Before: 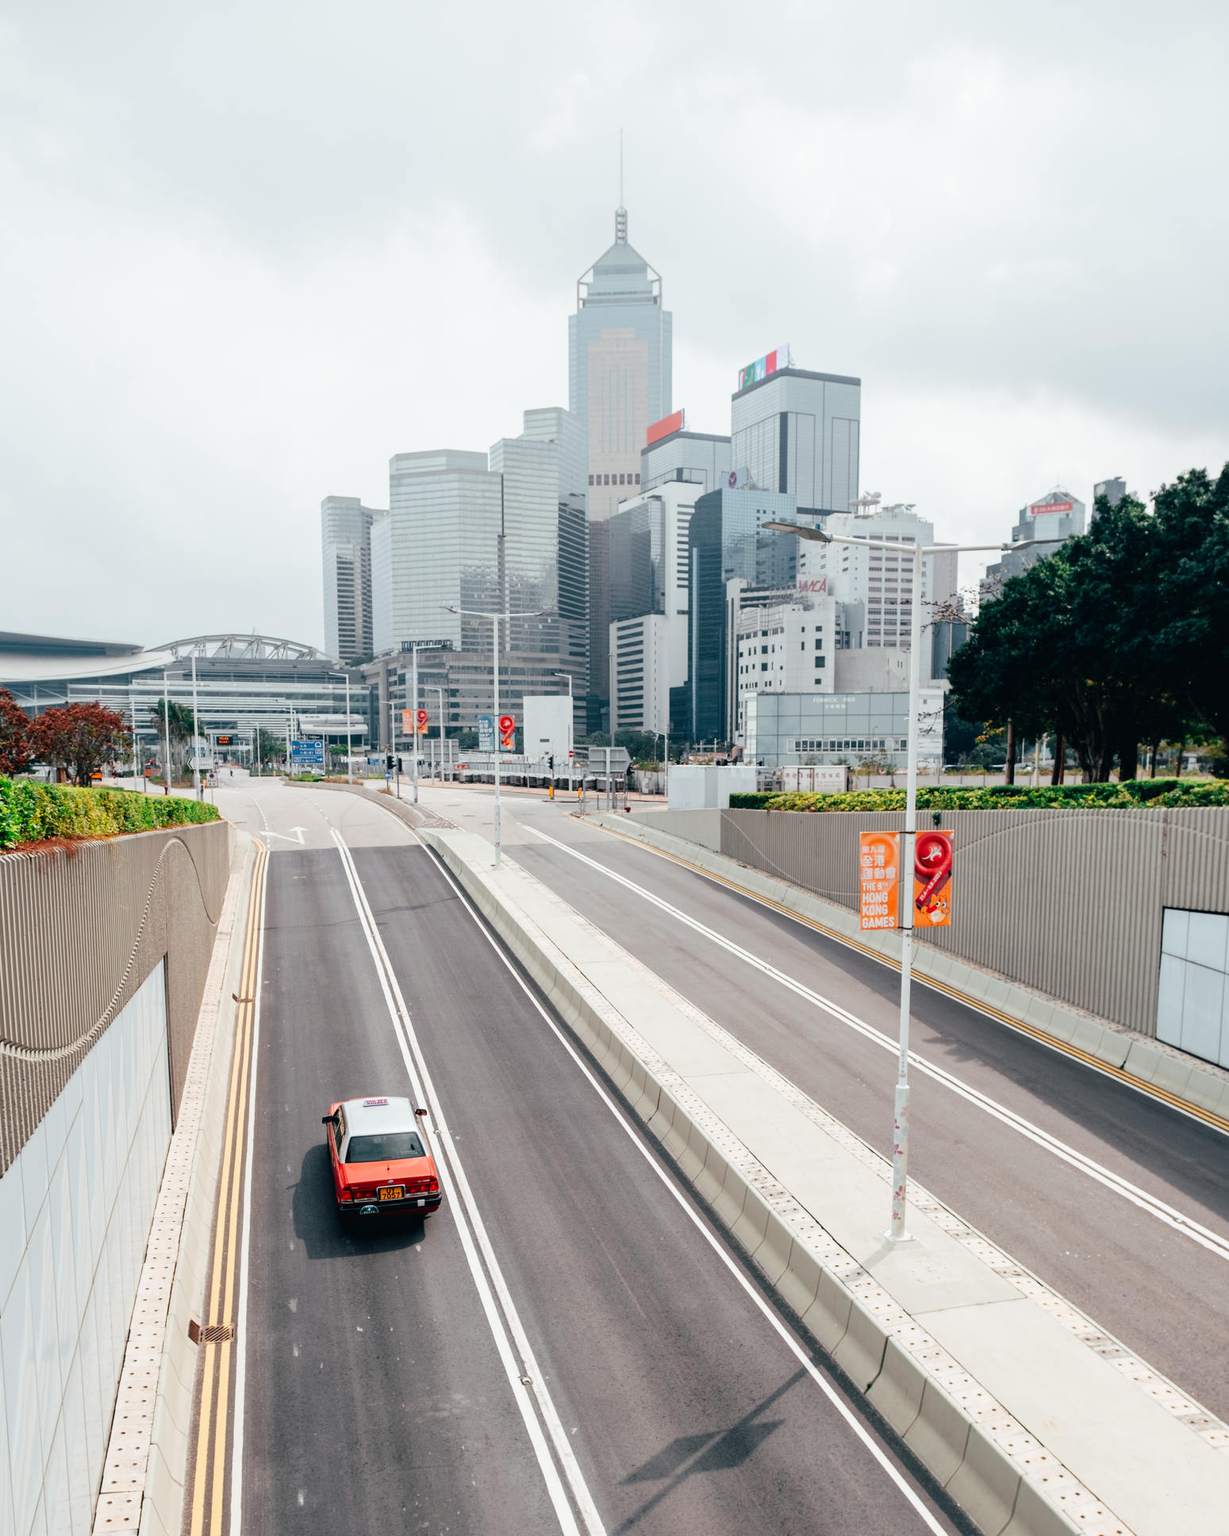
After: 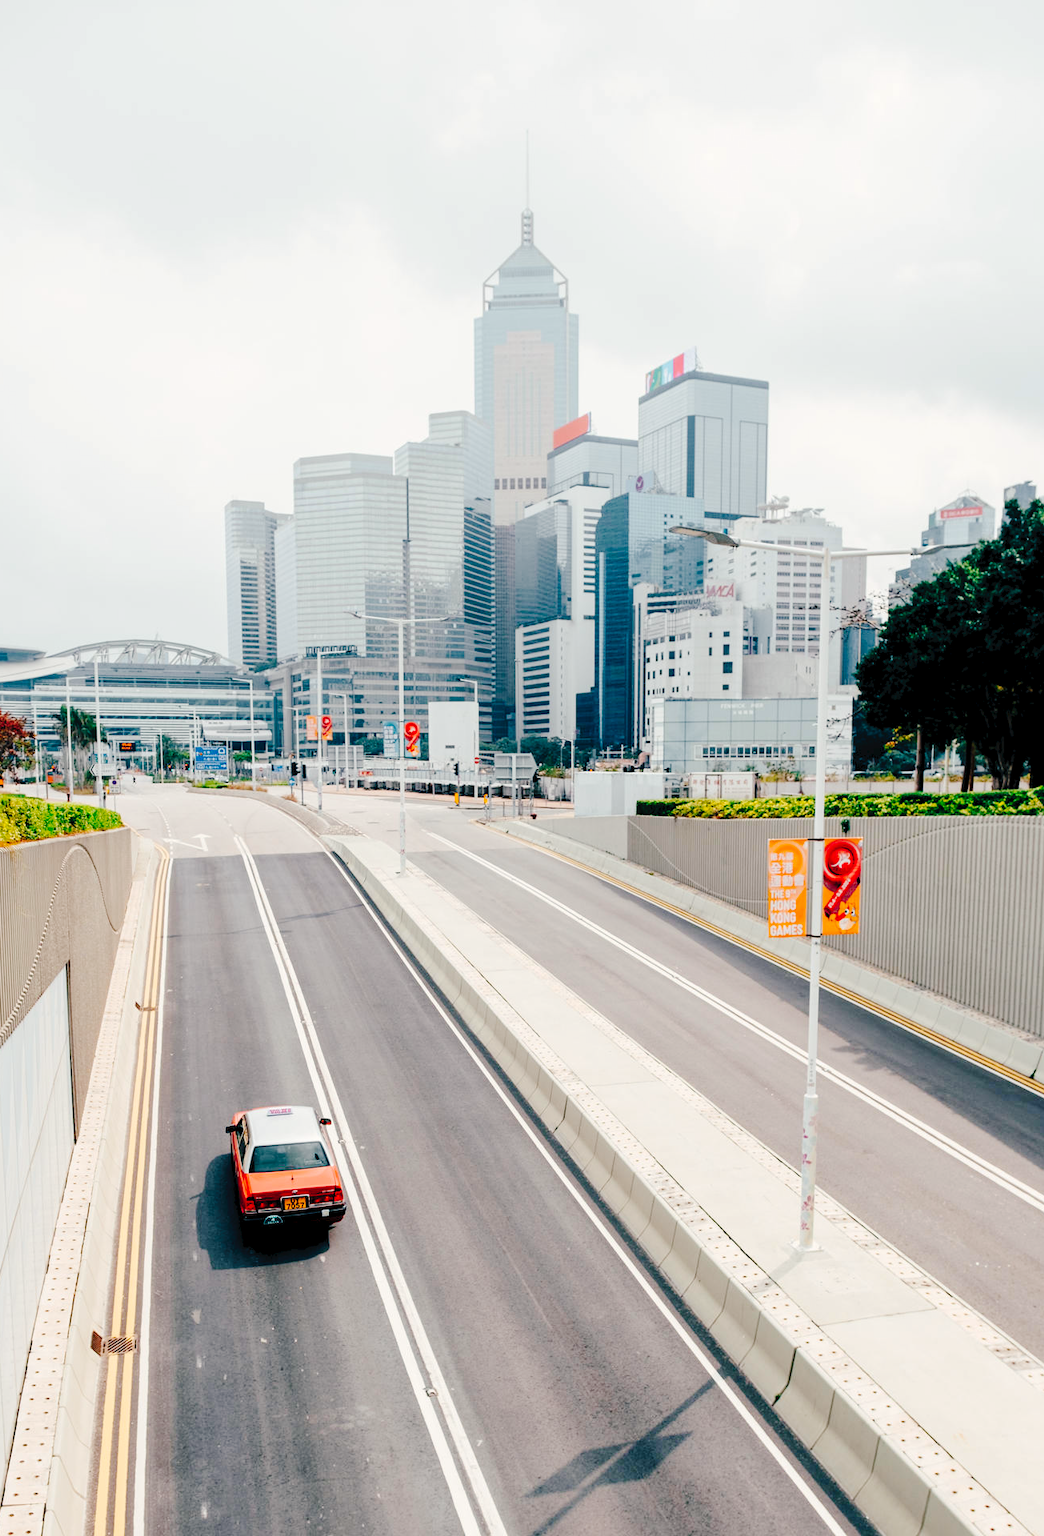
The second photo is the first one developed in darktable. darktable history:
crop: left 8.026%, right 7.374%
tone curve: curves: ch0 [(0, 0) (0.003, 0.034) (0.011, 0.038) (0.025, 0.046) (0.044, 0.054) (0.069, 0.06) (0.1, 0.079) (0.136, 0.114) (0.177, 0.151) (0.224, 0.213) (0.277, 0.293) (0.335, 0.385) (0.399, 0.482) (0.468, 0.578) (0.543, 0.655) (0.623, 0.724) (0.709, 0.786) (0.801, 0.854) (0.898, 0.922) (1, 1)], preserve colors none
color balance rgb: shadows lift › chroma 2%, shadows lift › hue 217.2°, power › hue 60°, highlights gain › chroma 1%, highlights gain › hue 69.6°, global offset › luminance -0.5%, perceptual saturation grading › global saturation 15%, global vibrance 15%
